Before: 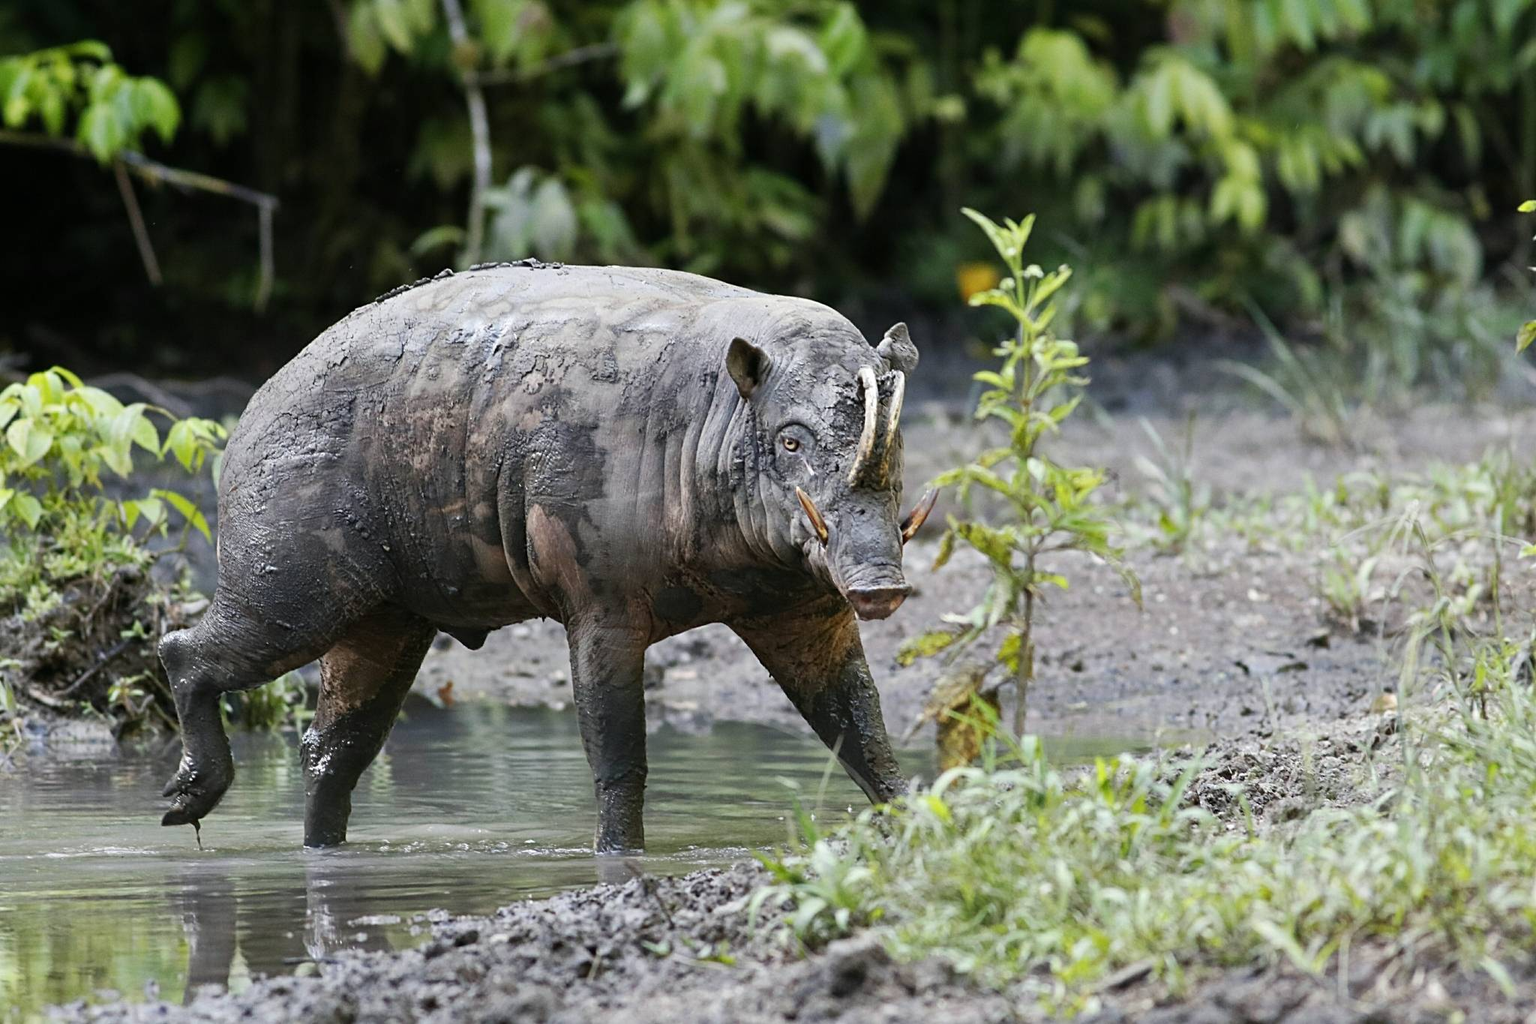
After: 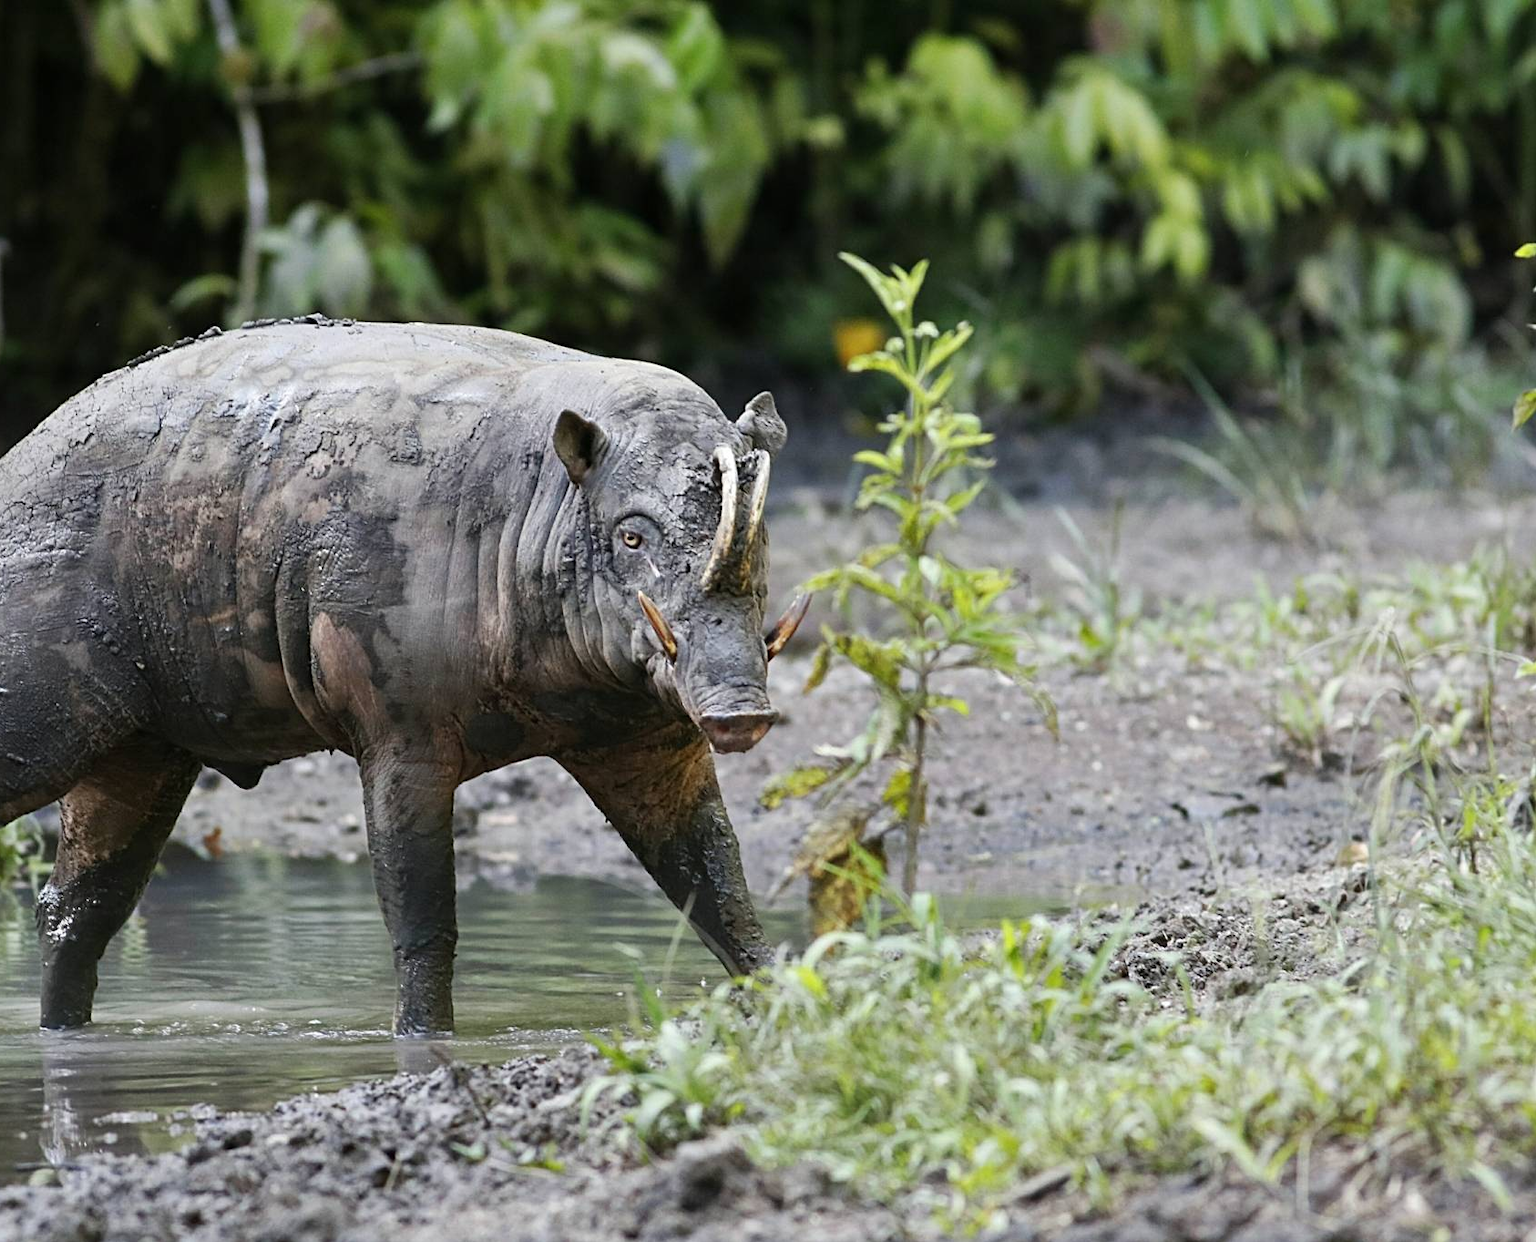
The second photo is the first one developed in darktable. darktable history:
crop: left 17.652%, bottom 0.039%
